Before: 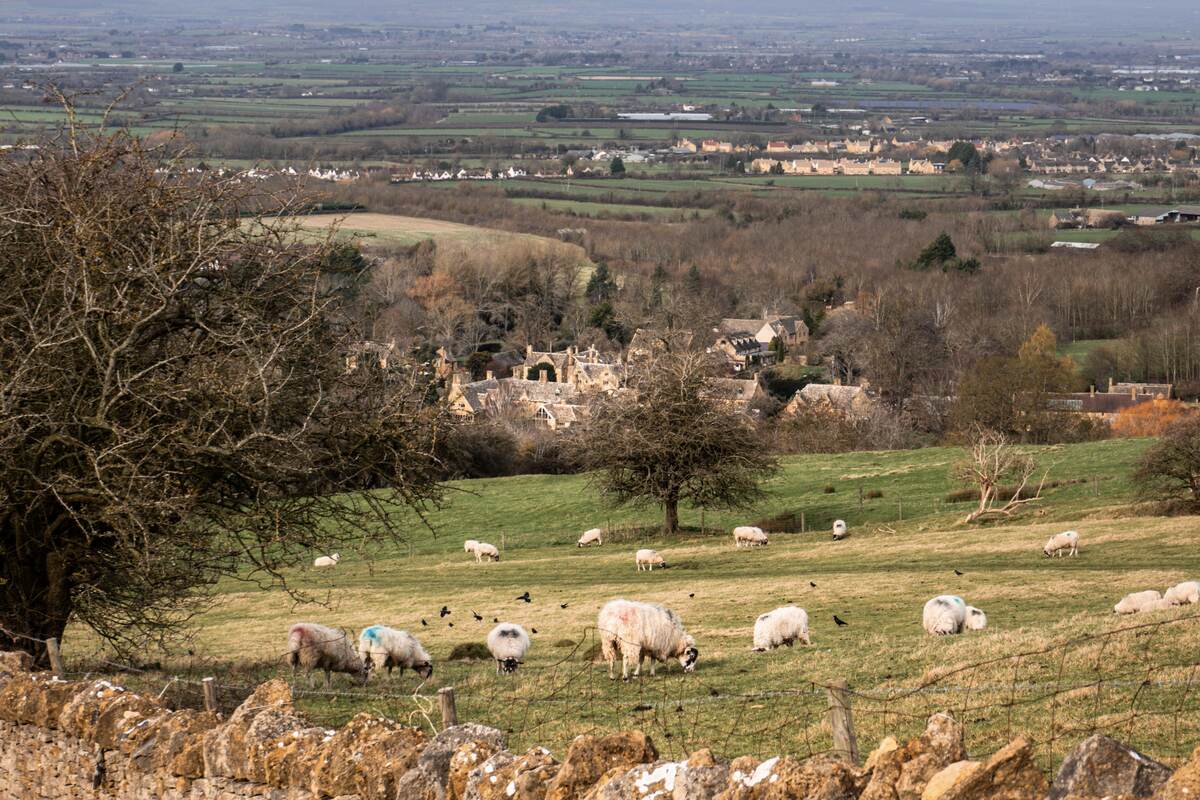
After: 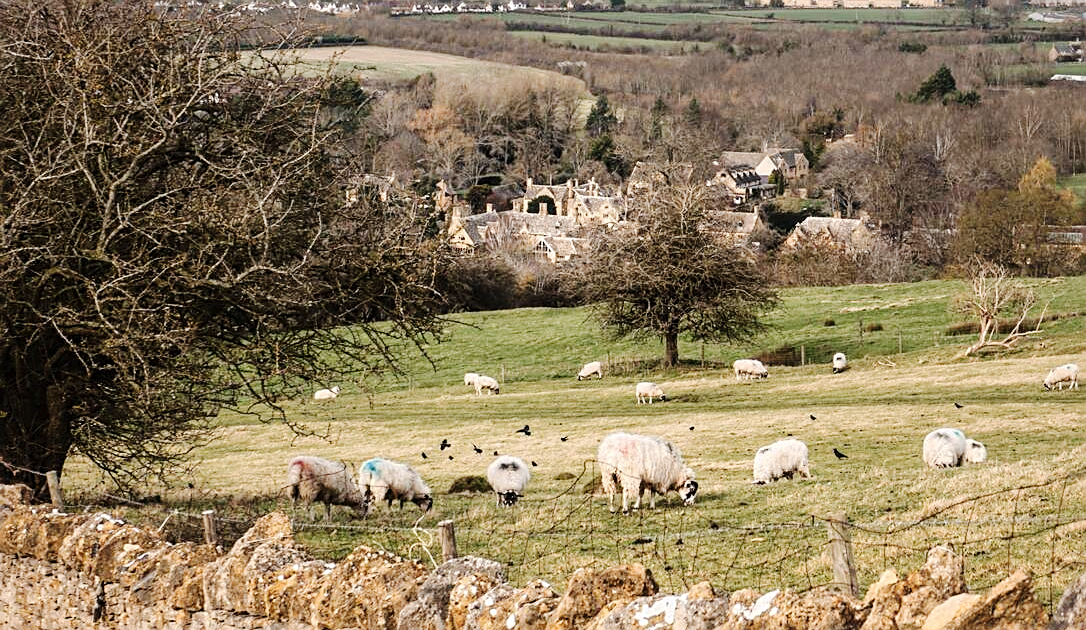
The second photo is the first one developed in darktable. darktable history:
sharpen: on, module defaults
tone curve: curves: ch0 [(0, 0) (0.003, 0.015) (0.011, 0.021) (0.025, 0.032) (0.044, 0.046) (0.069, 0.062) (0.1, 0.08) (0.136, 0.117) (0.177, 0.165) (0.224, 0.221) (0.277, 0.298) (0.335, 0.385) (0.399, 0.469) (0.468, 0.558) (0.543, 0.637) (0.623, 0.708) (0.709, 0.771) (0.801, 0.84) (0.898, 0.907) (1, 1)], preserve colors none
crop: top 20.916%, right 9.437%, bottom 0.316%
color zones: curves: ch0 [(0, 0.558) (0.143, 0.559) (0.286, 0.529) (0.429, 0.505) (0.571, 0.5) (0.714, 0.5) (0.857, 0.5) (1, 0.558)]; ch1 [(0, 0.469) (0.01, 0.469) (0.12, 0.446) (0.248, 0.469) (0.5, 0.5) (0.748, 0.5) (0.99, 0.469) (1, 0.469)]
